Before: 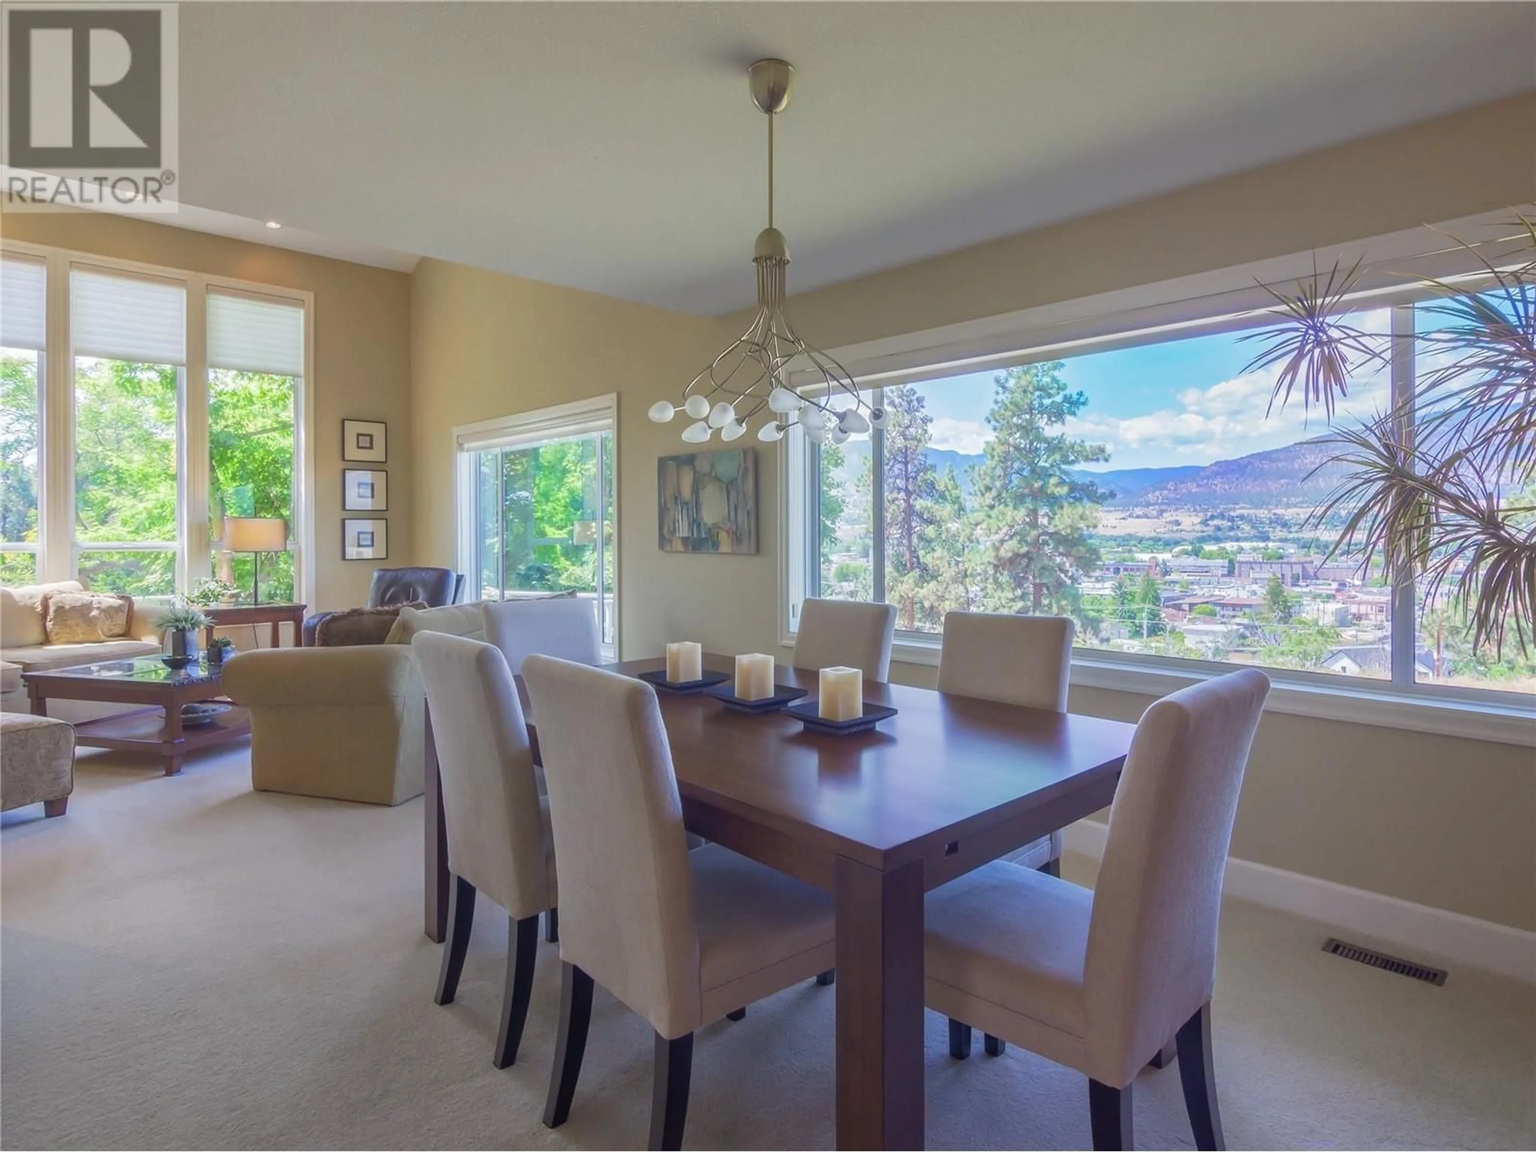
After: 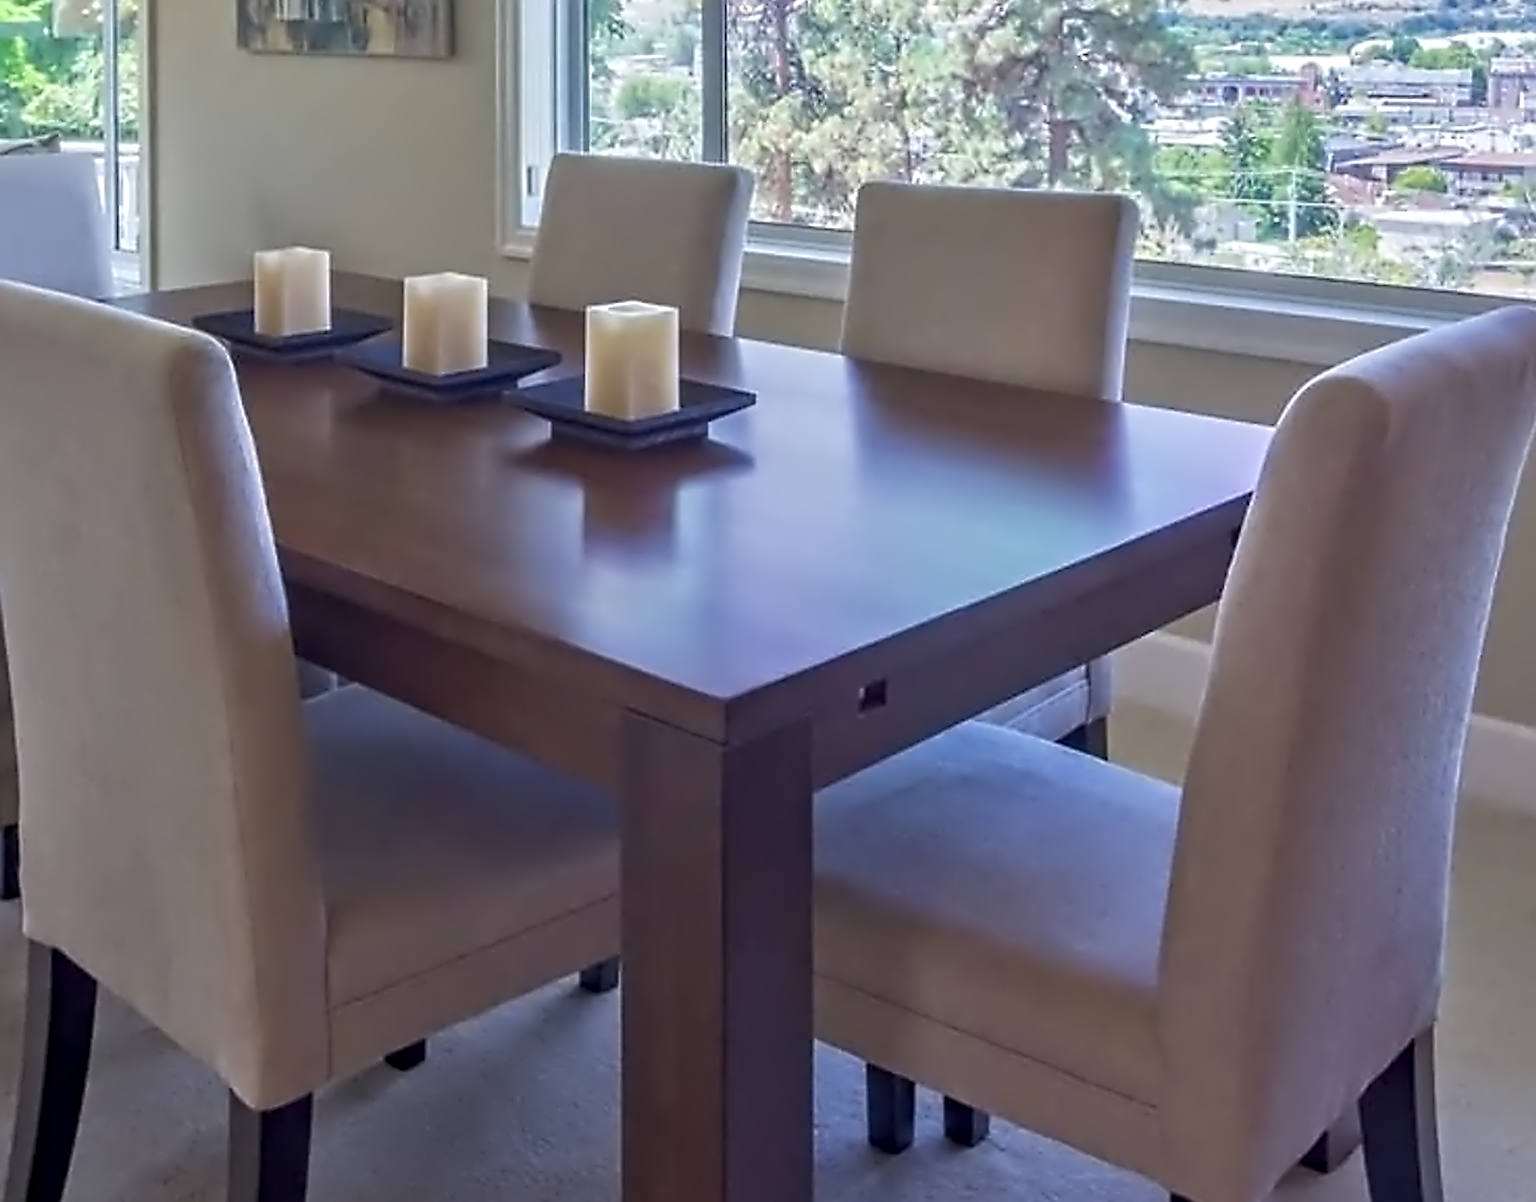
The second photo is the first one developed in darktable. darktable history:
crop: left 35.777%, top 45.811%, right 18.099%, bottom 6.021%
contrast equalizer: octaves 7, y [[0.5, 0.542, 0.583, 0.625, 0.667, 0.708], [0.5 ×6], [0.5 ×6], [0, 0.033, 0.067, 0.1, 0.133, 0.167], [0, 0.05, 0.1, 0.15, 0.2, 0.25]]
sharpen: amount 0.496
